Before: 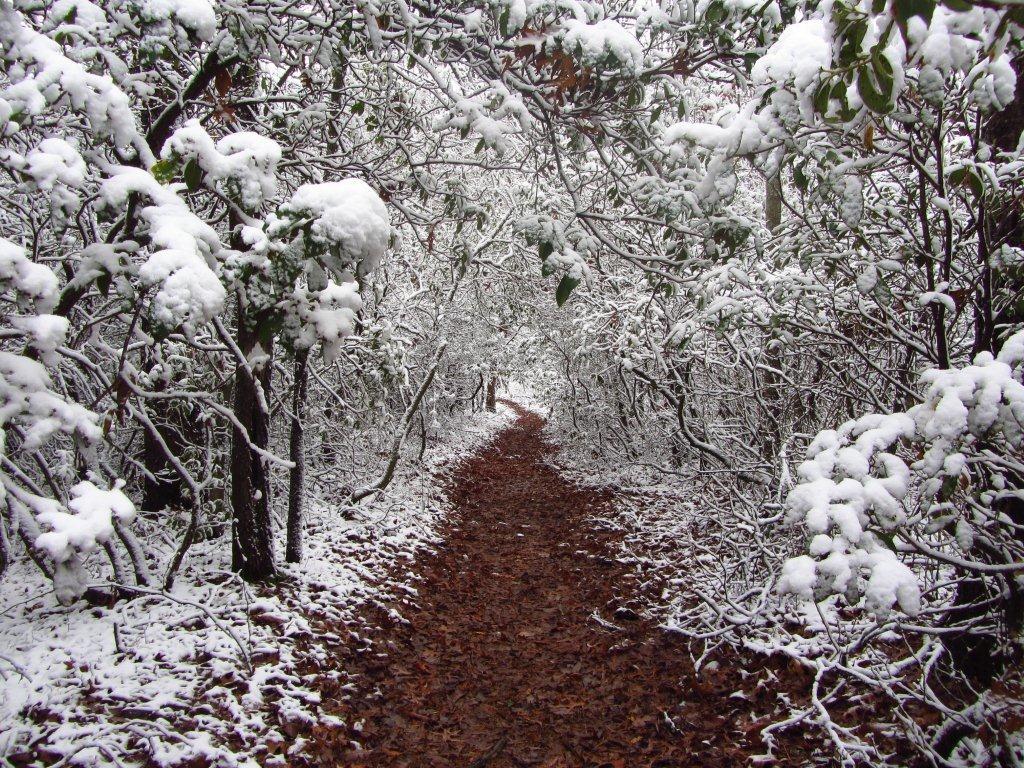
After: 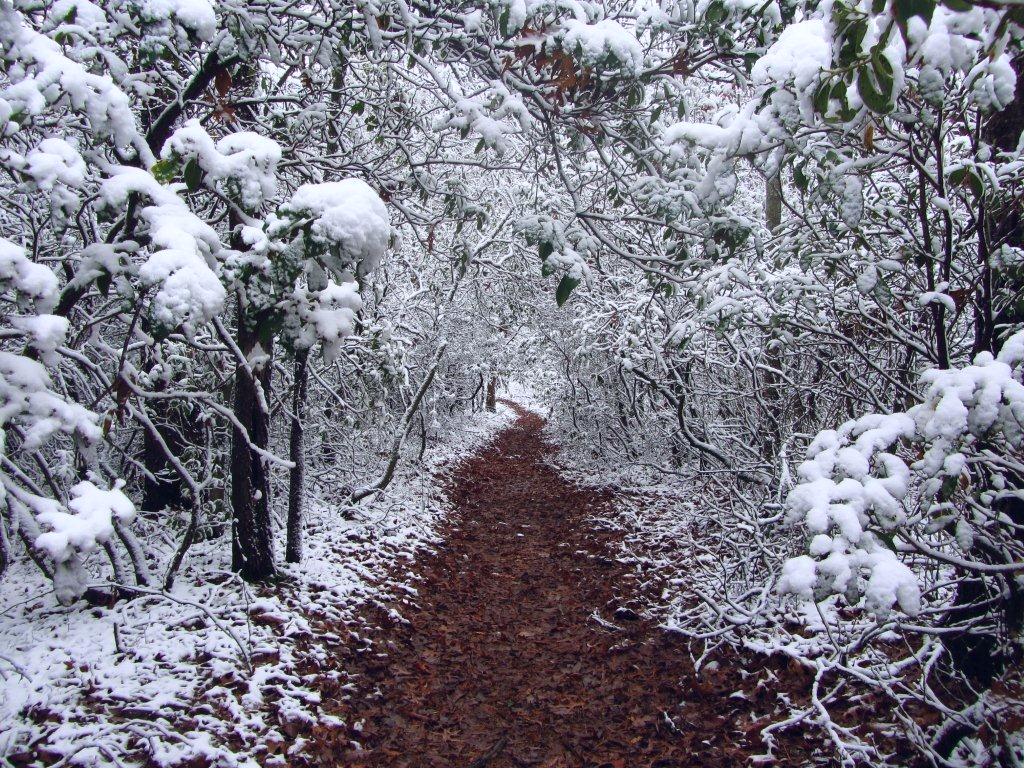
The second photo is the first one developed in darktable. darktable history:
color calibration: x 0.372, y 0.386, temperature 4283.97 K
color balance rgb: shadows lift › hue 87.51°, highlights gain › chroma 1.62%, highlights gain › hue 55.1°, global offset › chroma 0.06%, global offset › hue 253.66°, linear chroma grading › global chroma 0.5%
